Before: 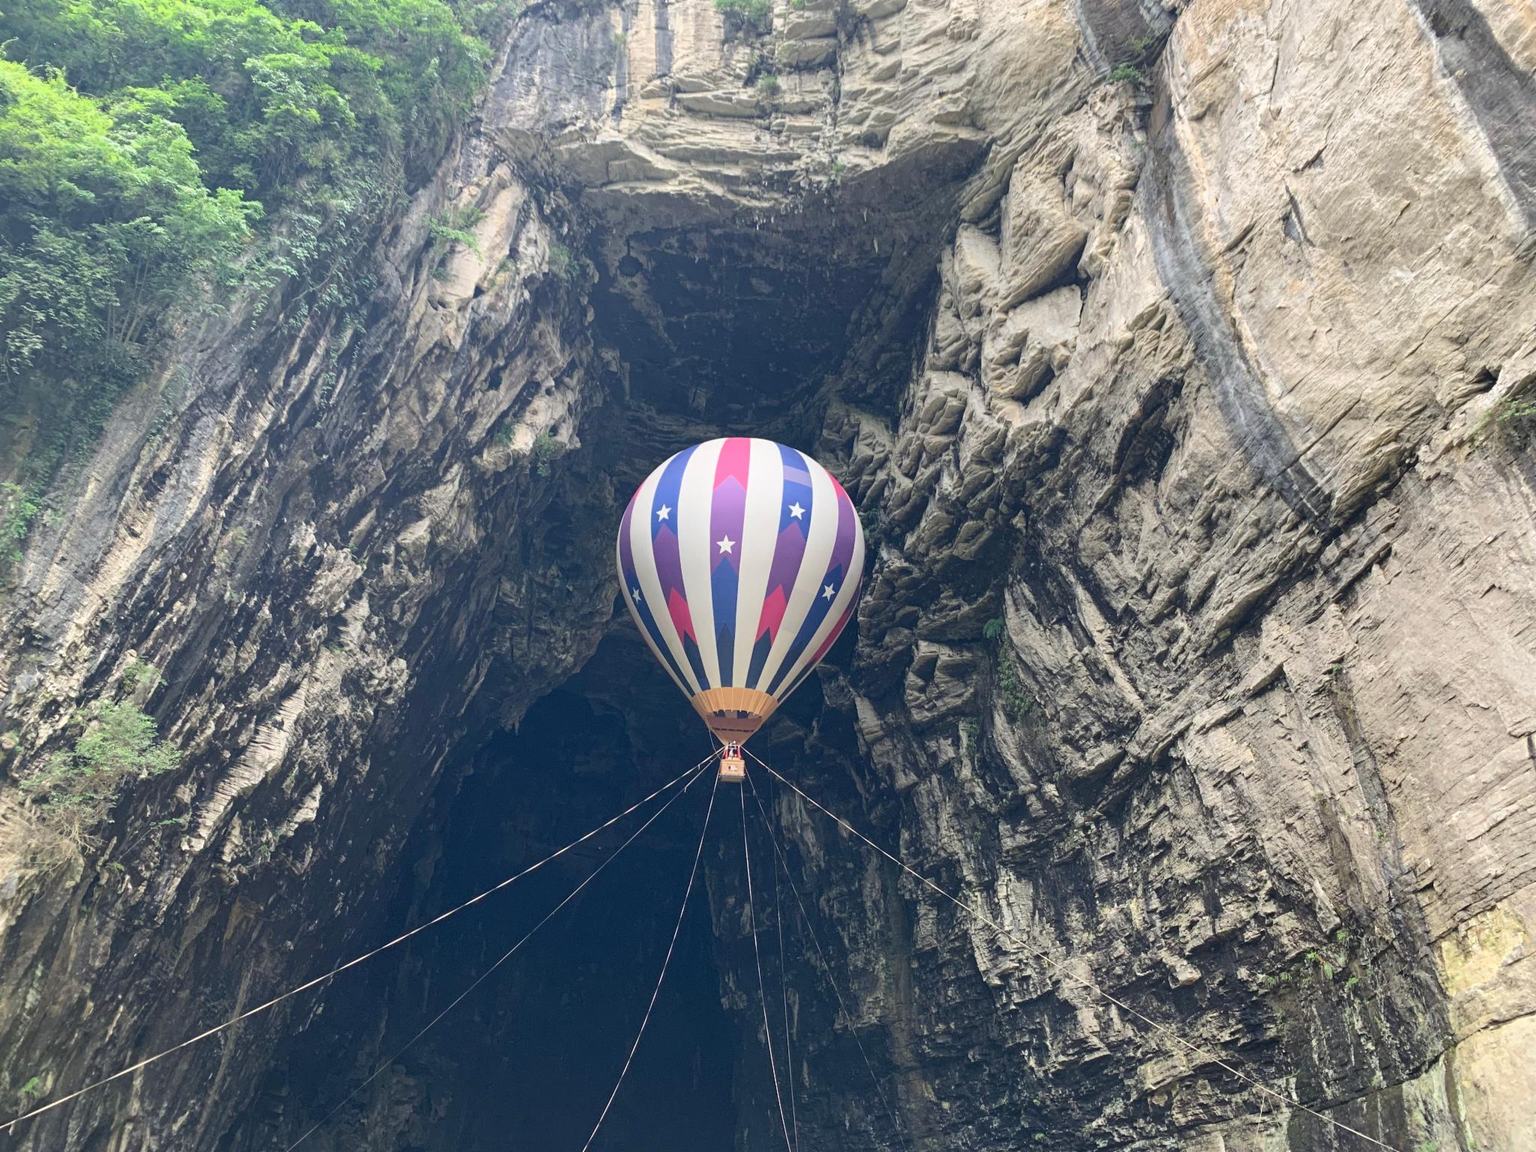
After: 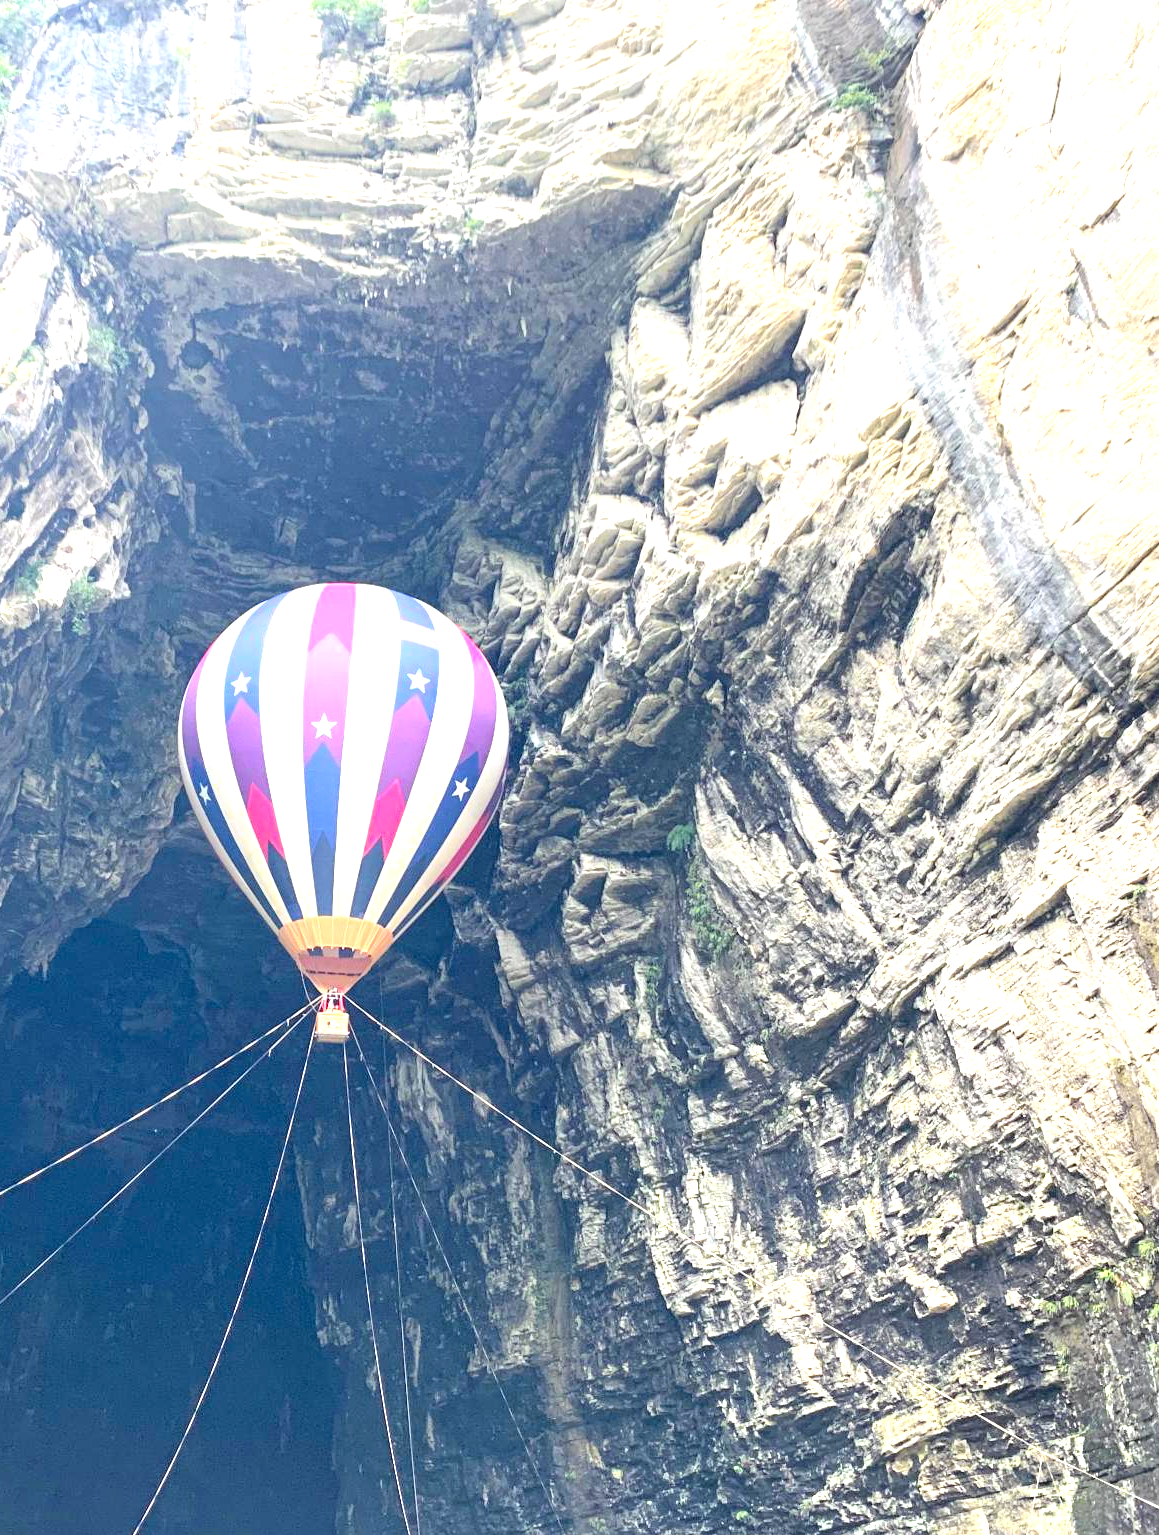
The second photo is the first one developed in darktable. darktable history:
crop: left 31.464%, top 0.008%, right 11.91%
tone curve: curves: ch0 [(0, 0.008) (0.046, 0.032) (0.151, 0.108) (0.367, 0.379) (0.496, 0.526) (0.771, 0.786) (0.857, 0.85) (1, 0.965)]; ch1 [(0, 0) (0.248, 0.252) (0.388, 0.383) (0.482, 0.478) (0.499, 0.499) (0.518, 0.518) (0.544, 0.552) (0.585, 0.617) (0.683, 0.735) (0.823, 0.894) (1, 1)]; ch2 [(0, 0) (0.302, 0.284) (0.427, 0.417) (0.473, 0.47) (0.503, 0.503) (0.523, 0.518) (0.55, 0.563) (0.624, 0.643) (0.753, 0.764) (1, 1)], color space Lab, independent channels, preserve colors none
exposure: black level correction 0, exposure 1.621 EV, compensate highlight preservation false
